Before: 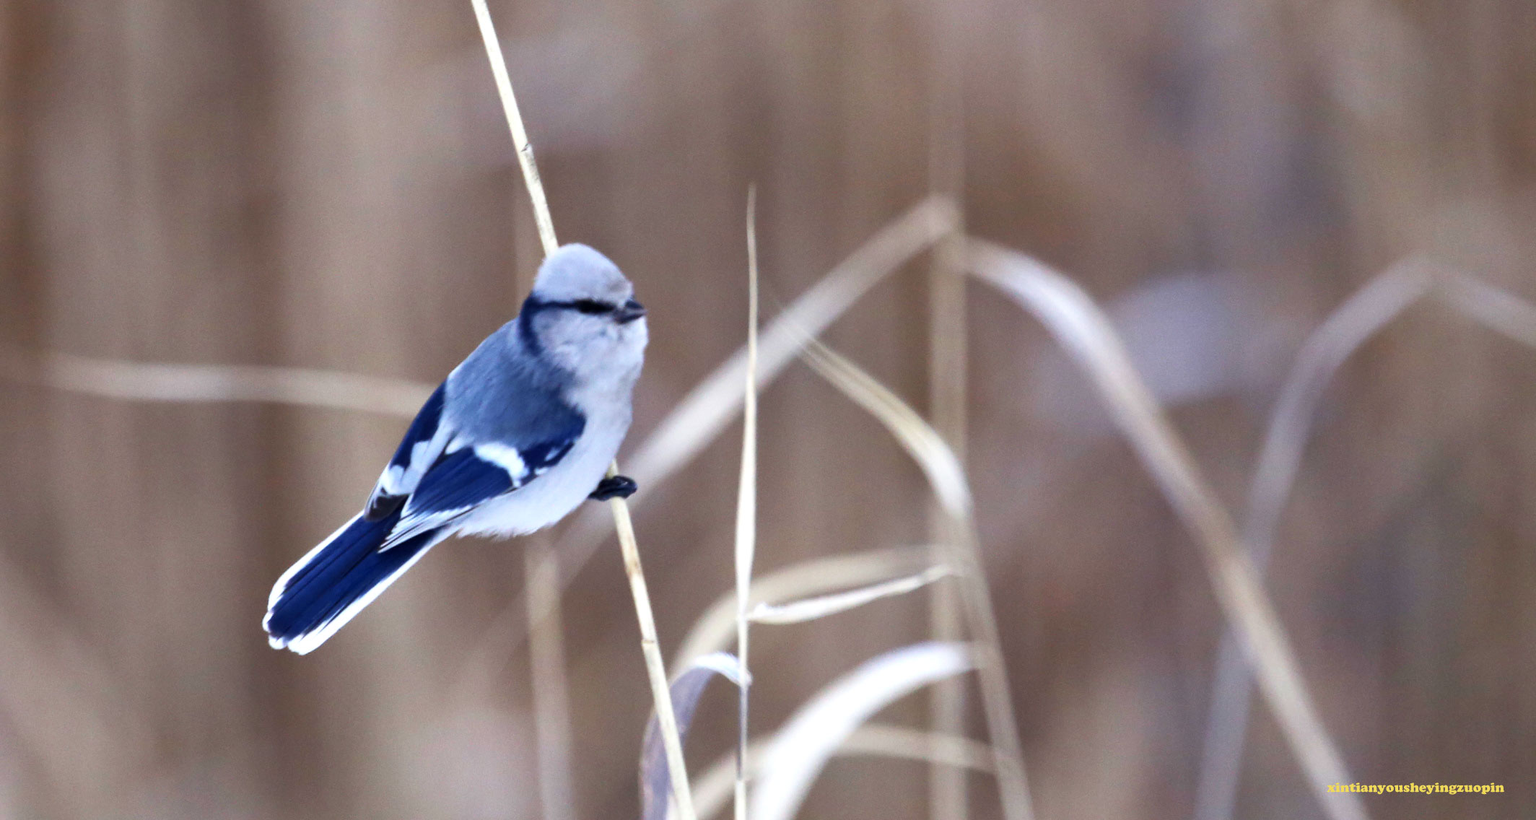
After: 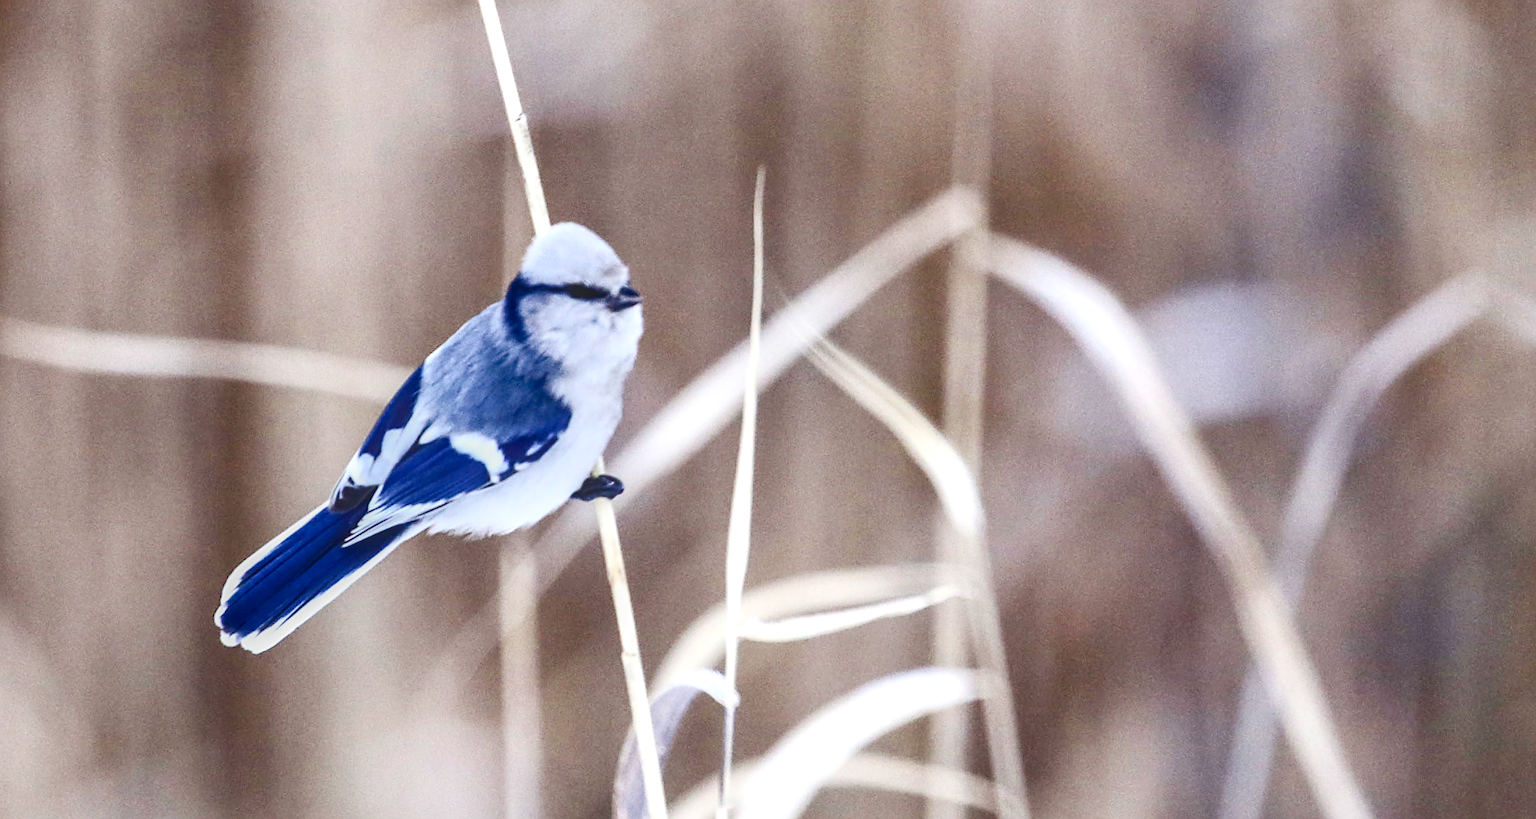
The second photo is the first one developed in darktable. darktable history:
local contrast: highlights 3%, shadows 6%, detail 134%
crop and rotate: angle -2.39°
contrast brightness saturation: contrast 0.279
tone curve: curves: ch0 [(0, 0) (0.526, 0.642) (1, 1)], preserve colors none
sharpen: on, module defaults
